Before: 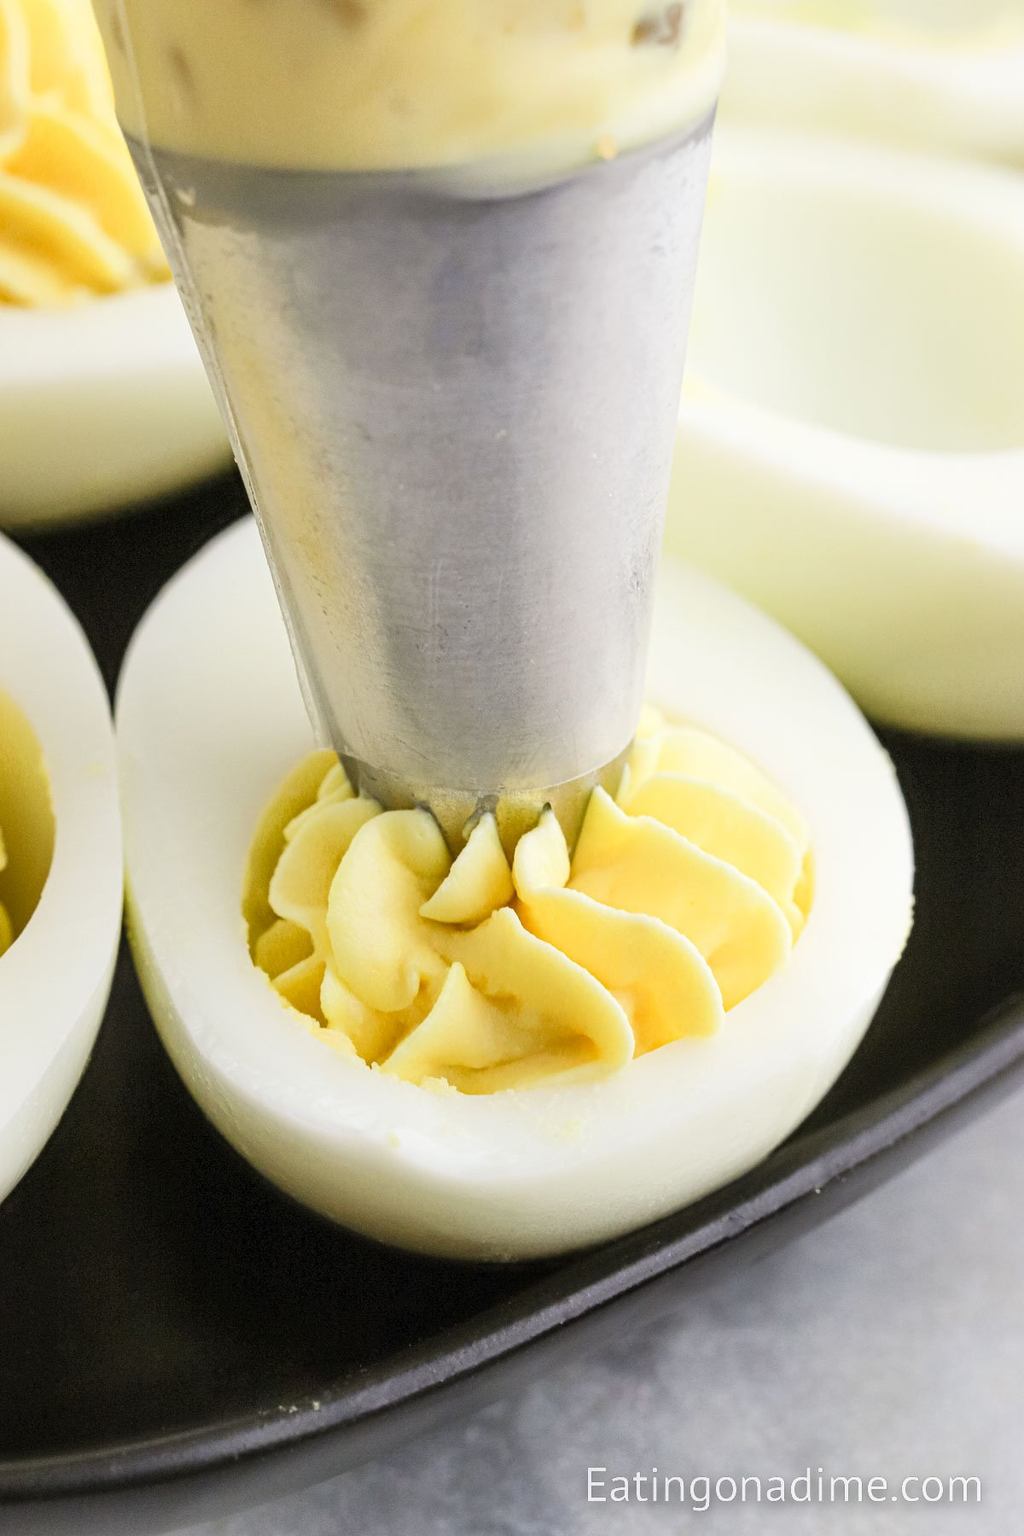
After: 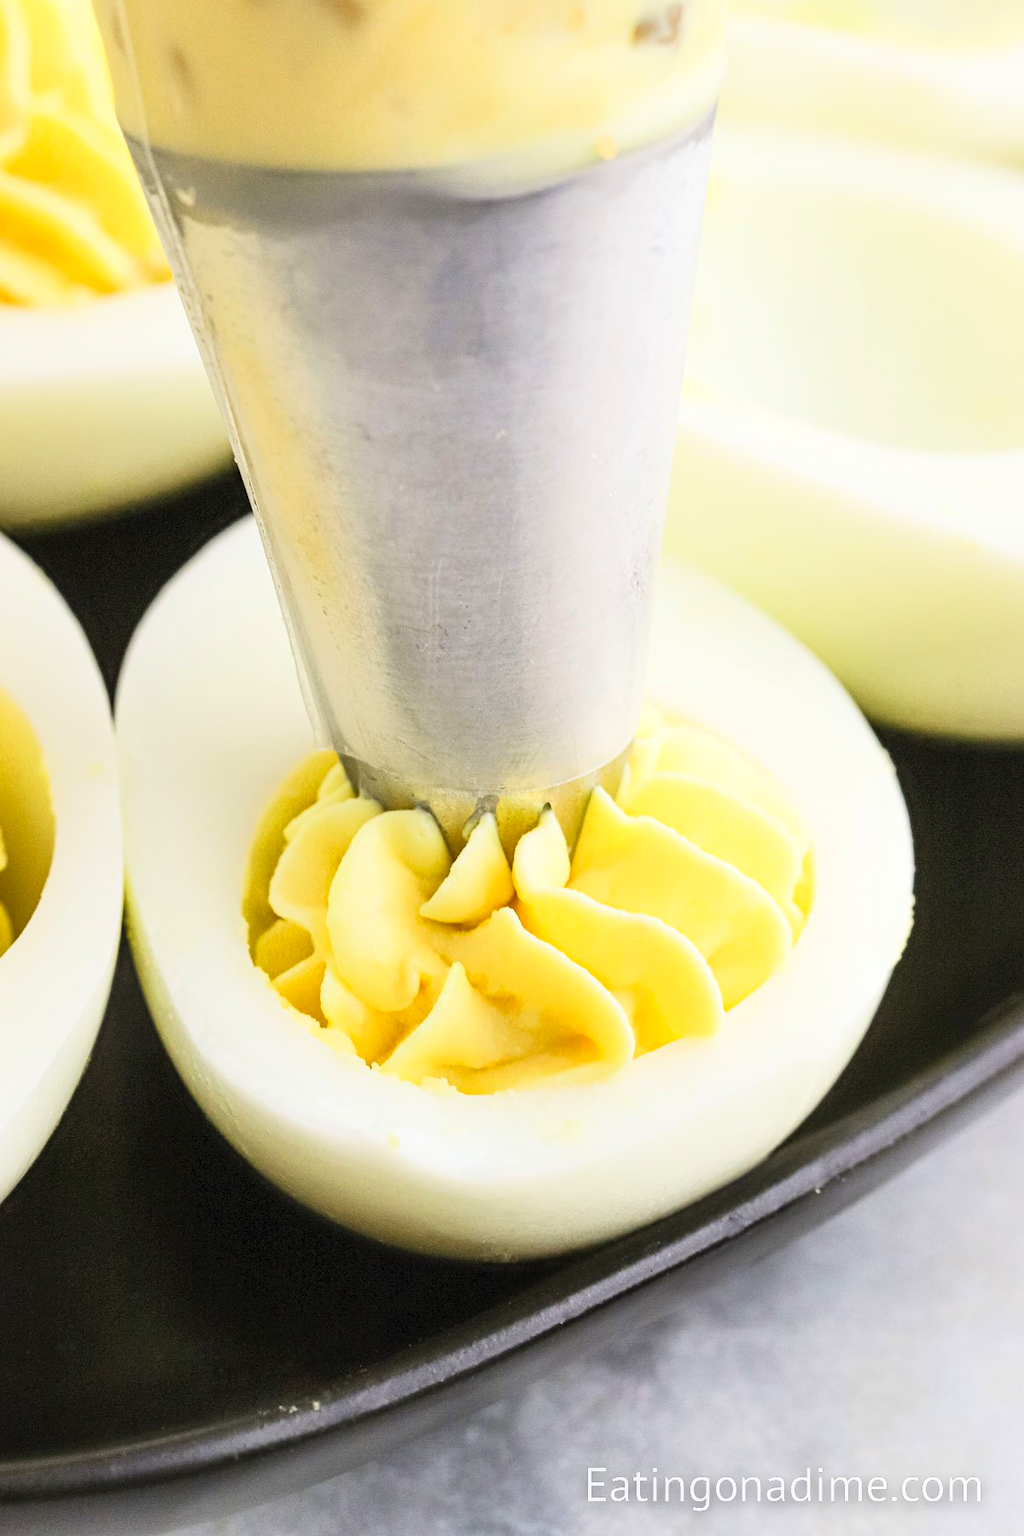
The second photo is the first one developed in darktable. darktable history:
contrast brightness saturation: contrast 0.199, brightness 0.168, saturation 0.219
